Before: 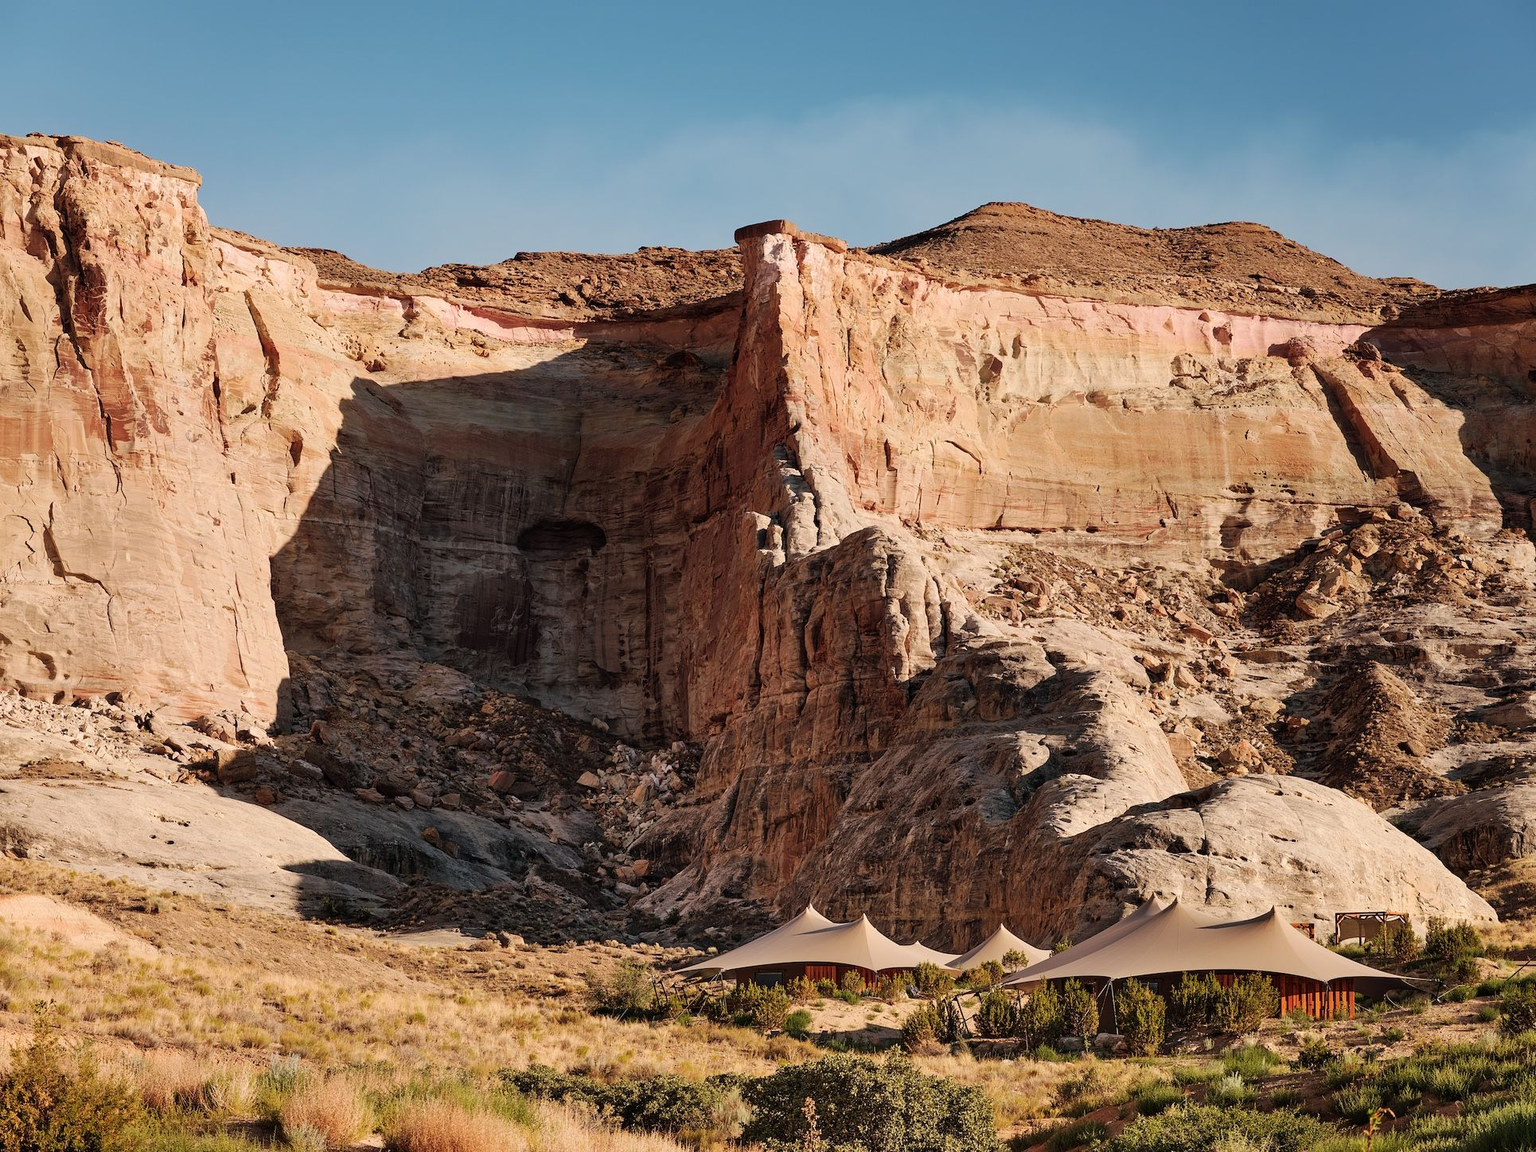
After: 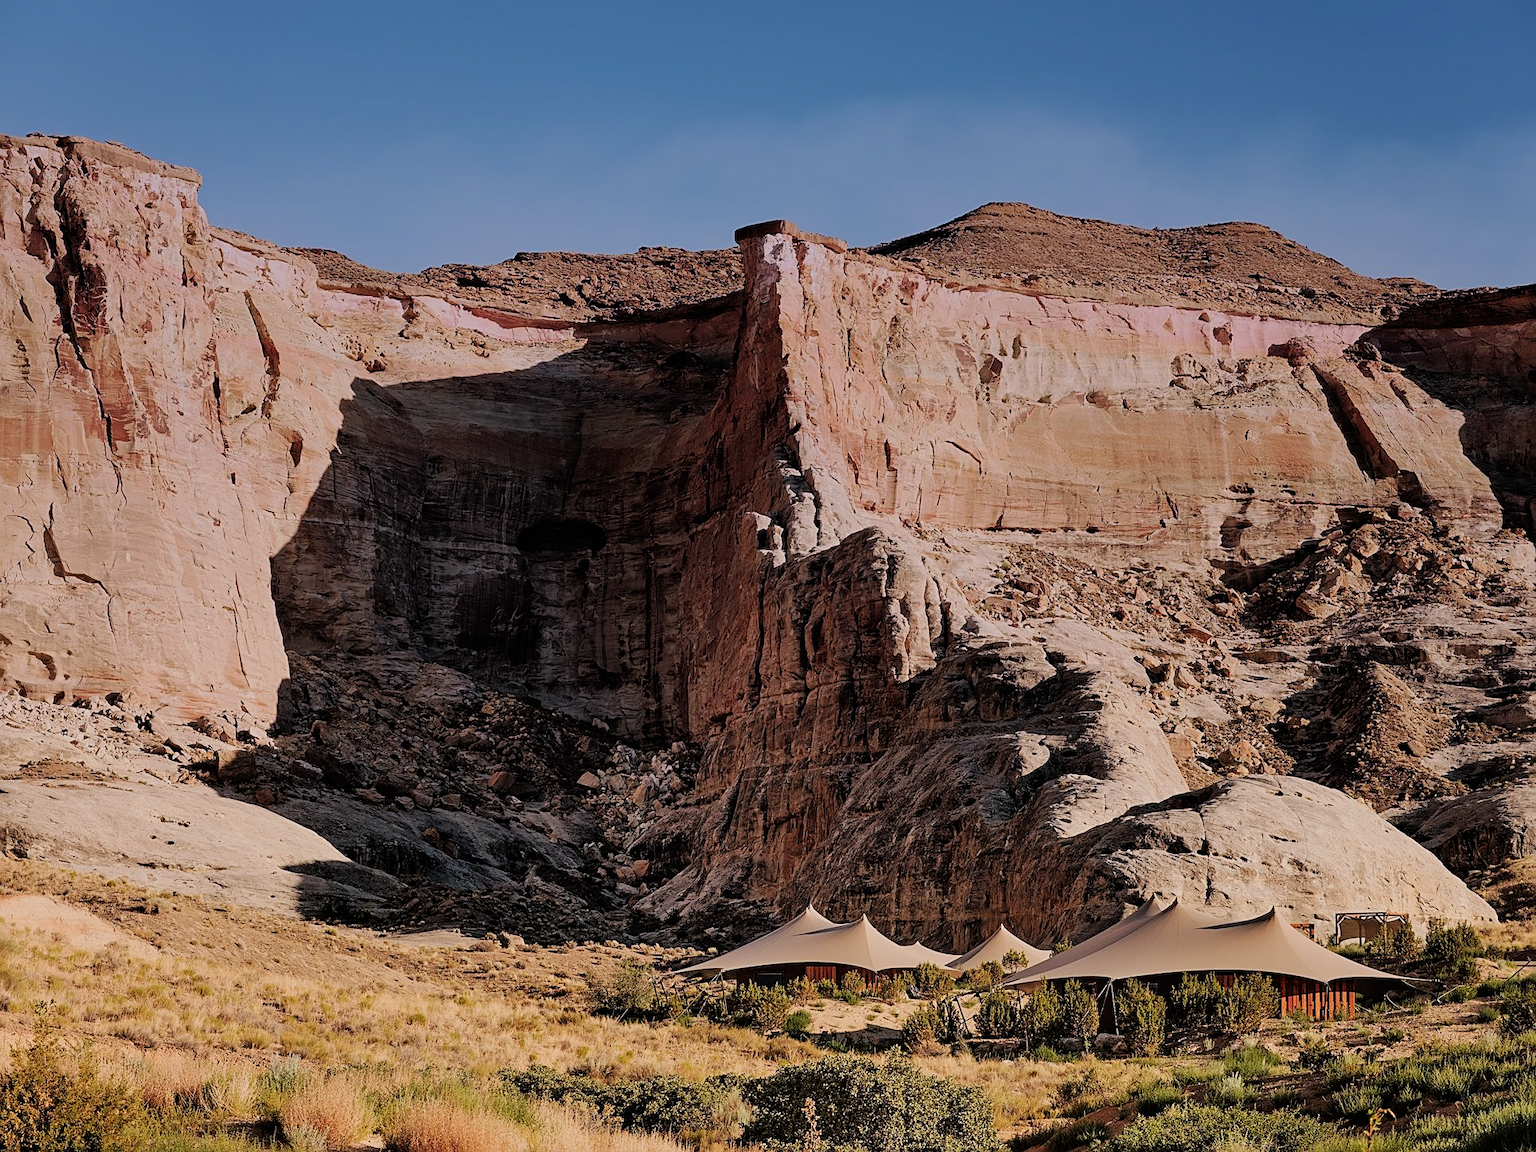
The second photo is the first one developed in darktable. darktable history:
filmic rgb: black relative exposure -7.92 EV, white relative exposure 4.13 EV, threshold 3 EV, hardness 4.02, latitude 51.22%, contrast 1.013, shadows ↔ highlights balance 5.35%, color science v5 (2021), contrast in shadows safe, contrast in highlights safe, enable highlight reconstruction true
graduated density: hue 238.83°, saturation 50%
sharpen: on, module defaults
